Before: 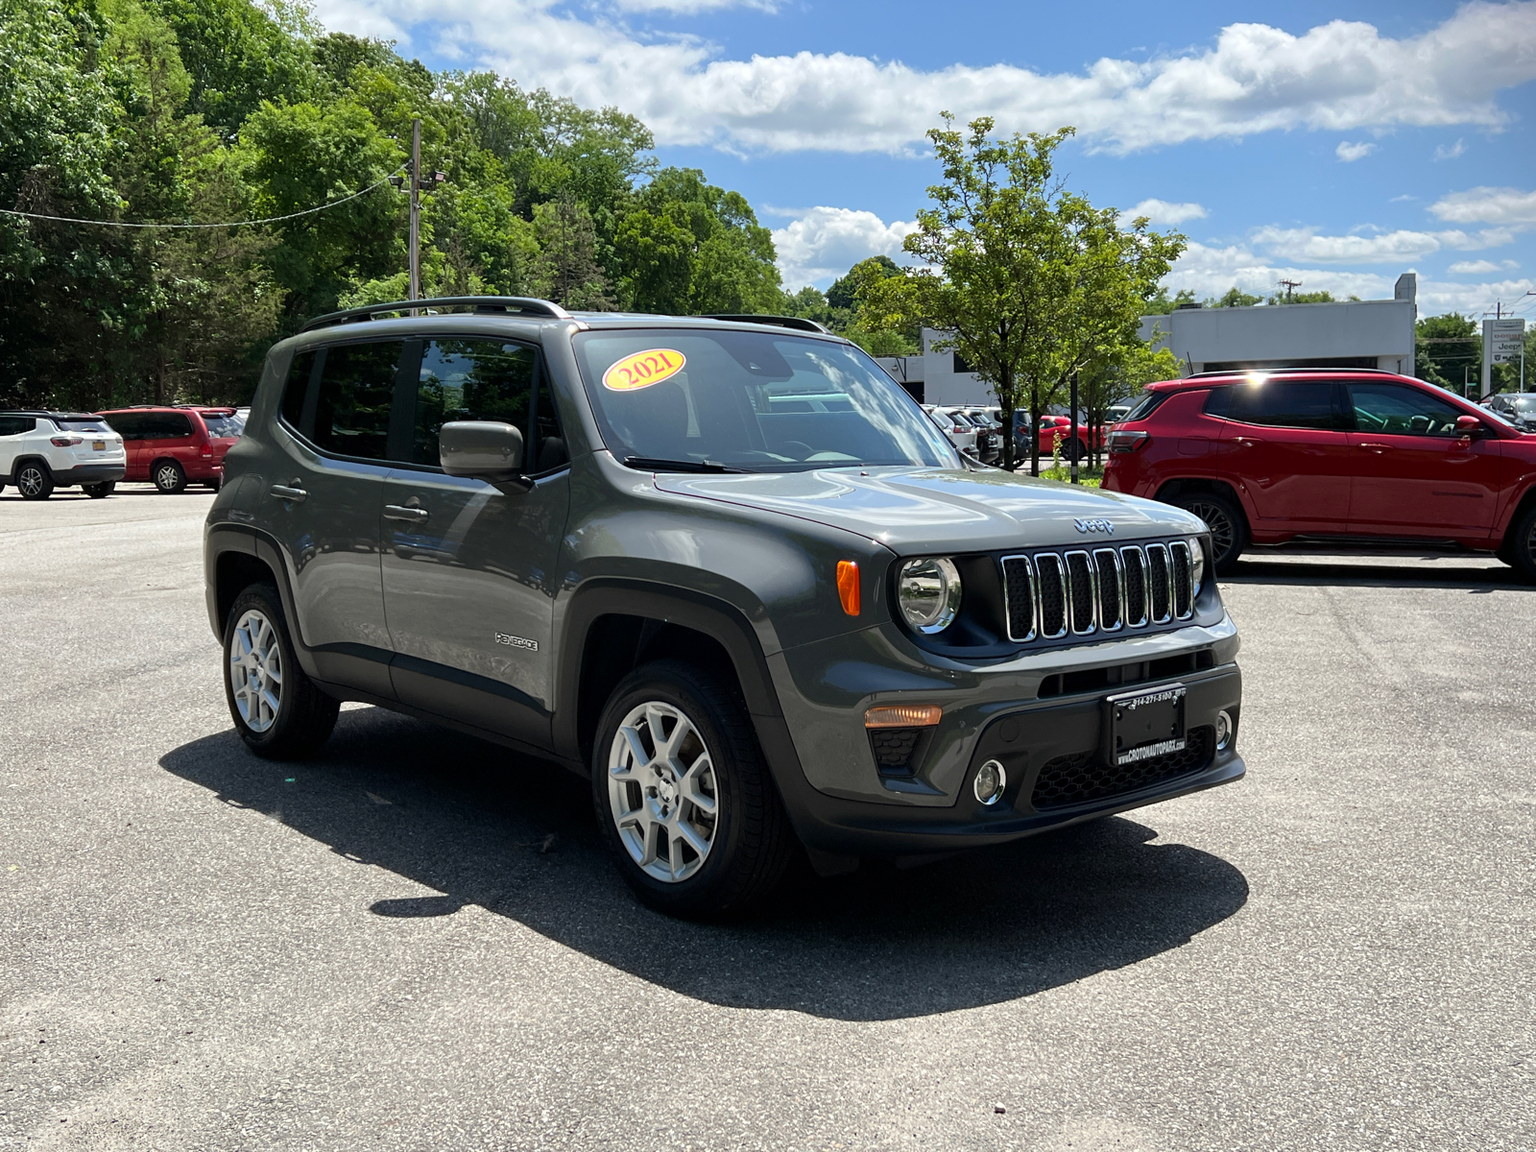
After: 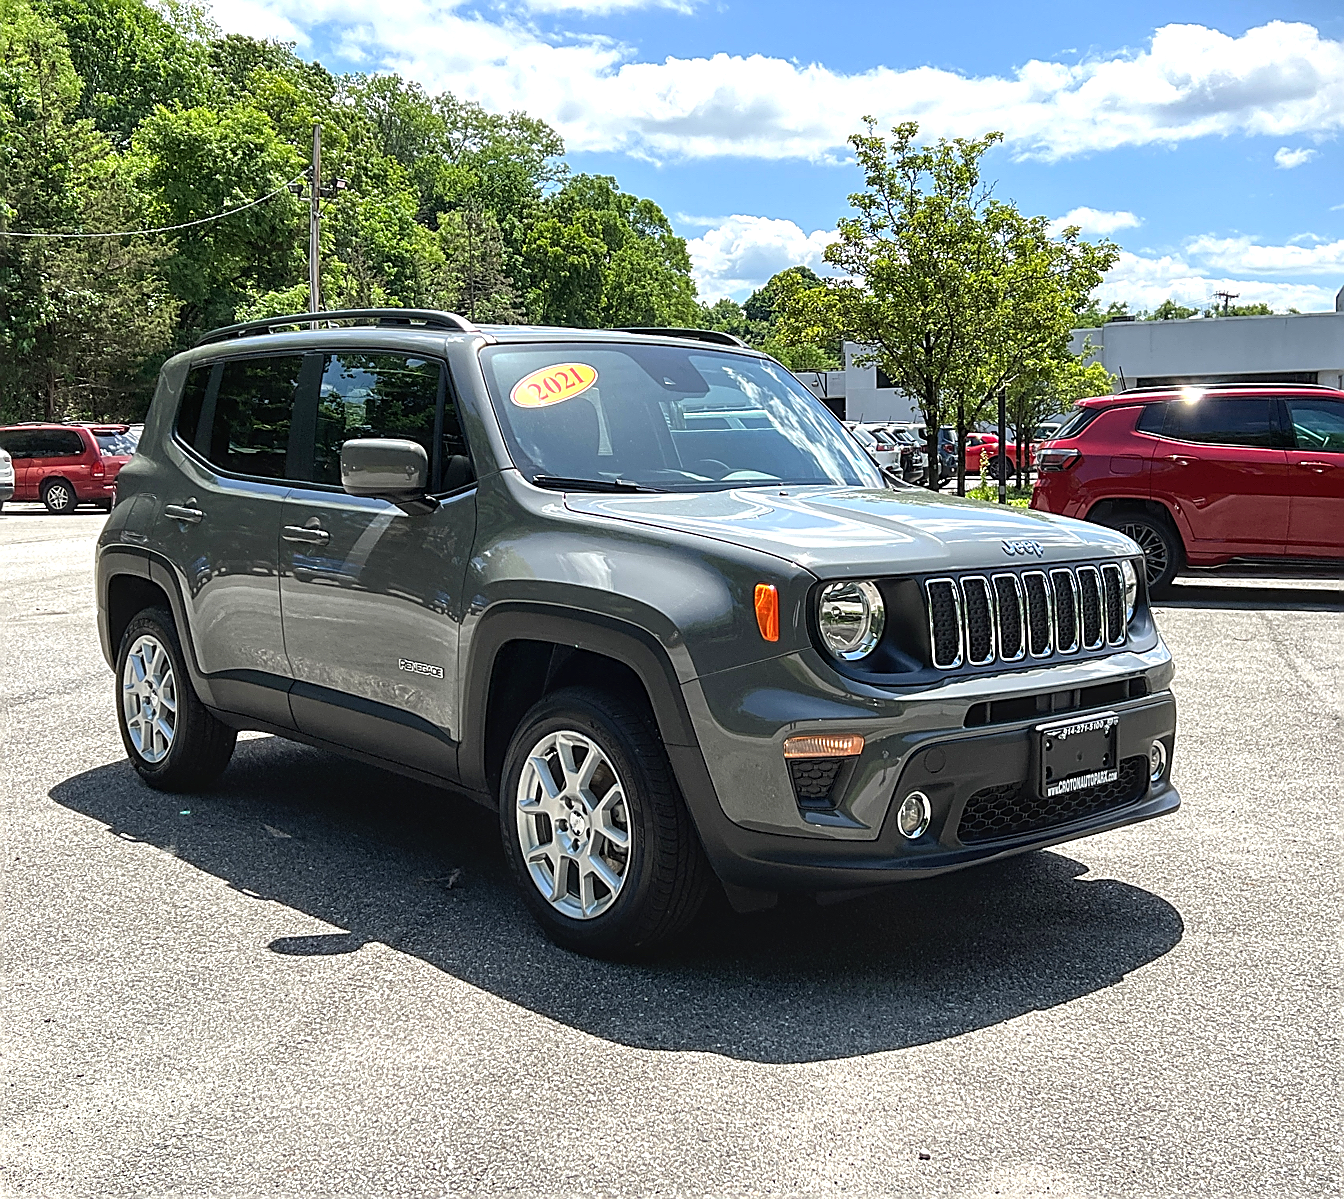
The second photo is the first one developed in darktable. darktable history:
sharpen: radius 1.674, amount 1.289
crop: left 7.323%, right 7.864%
exposure: black level correction 0, exposure 0.588 EV, compensate highlight preservation false
local contrast: on, module defaults
